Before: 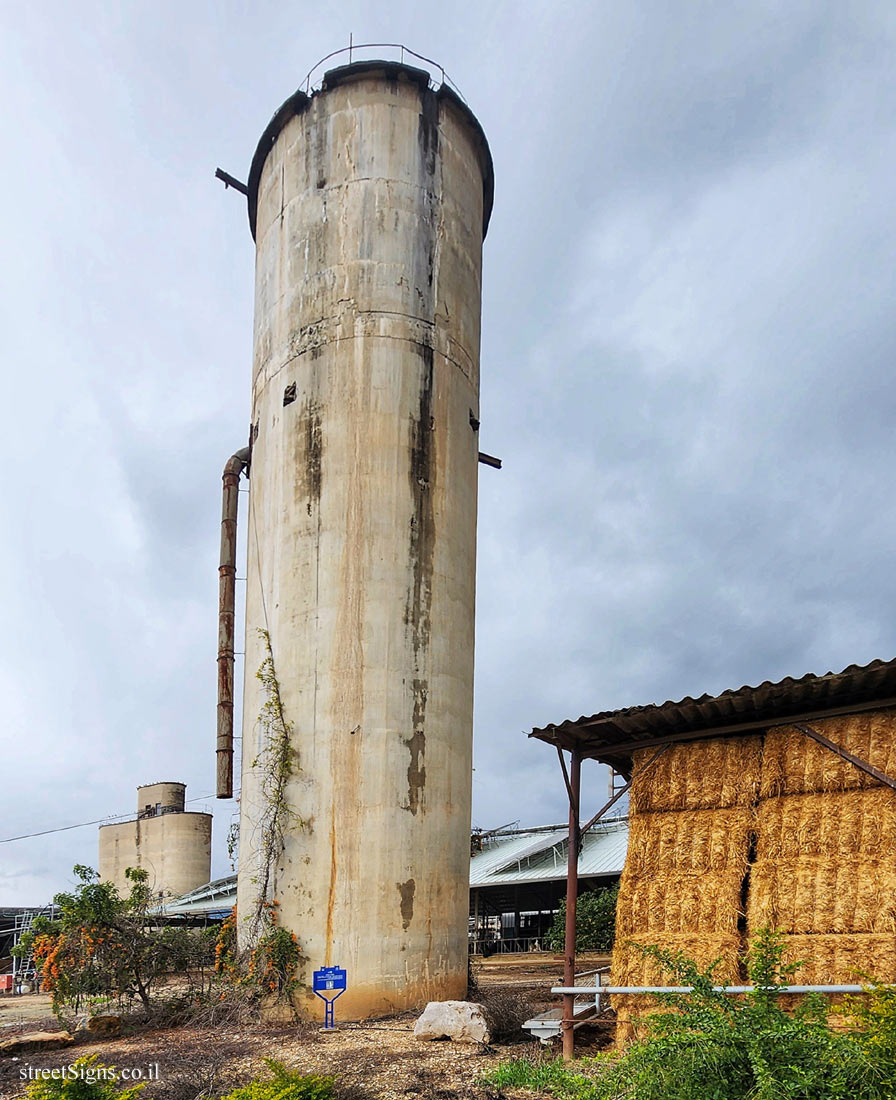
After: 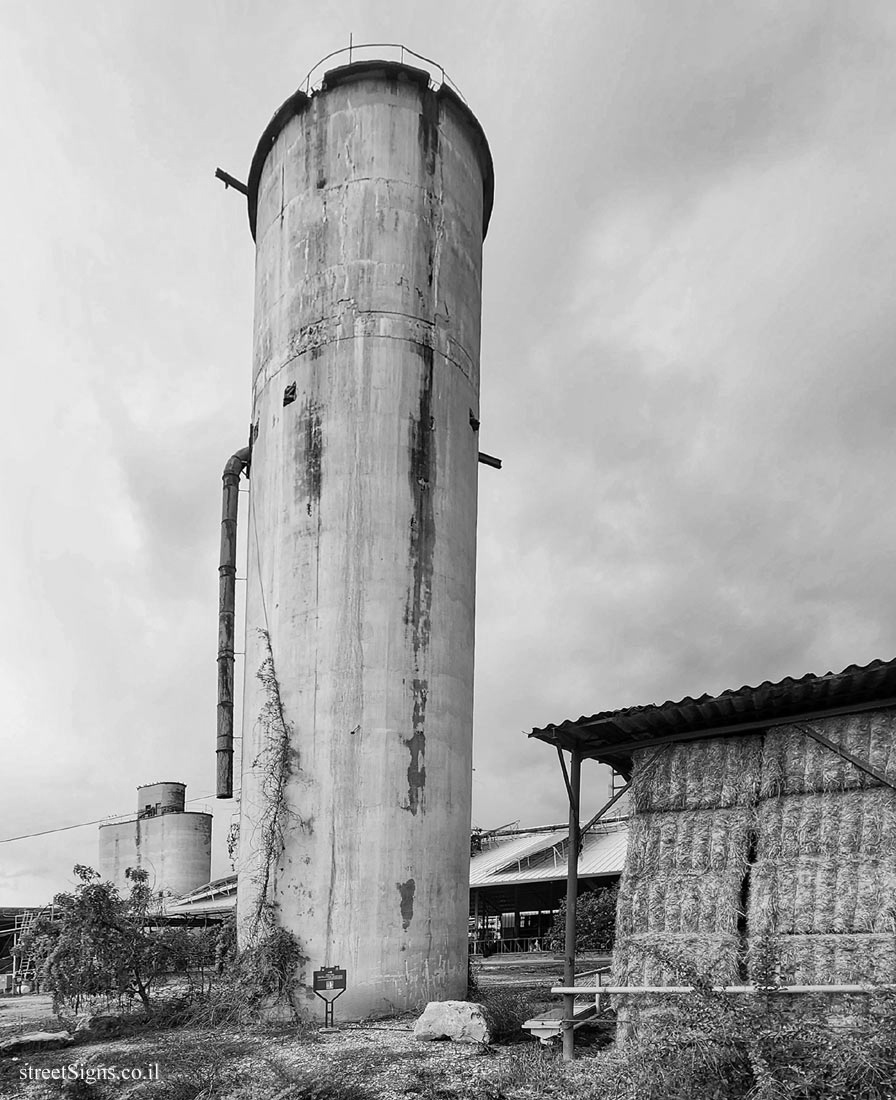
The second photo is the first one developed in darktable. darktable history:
monochrome: a -3.63, b -0.465
white balance: red 0.976, blue 1.04
